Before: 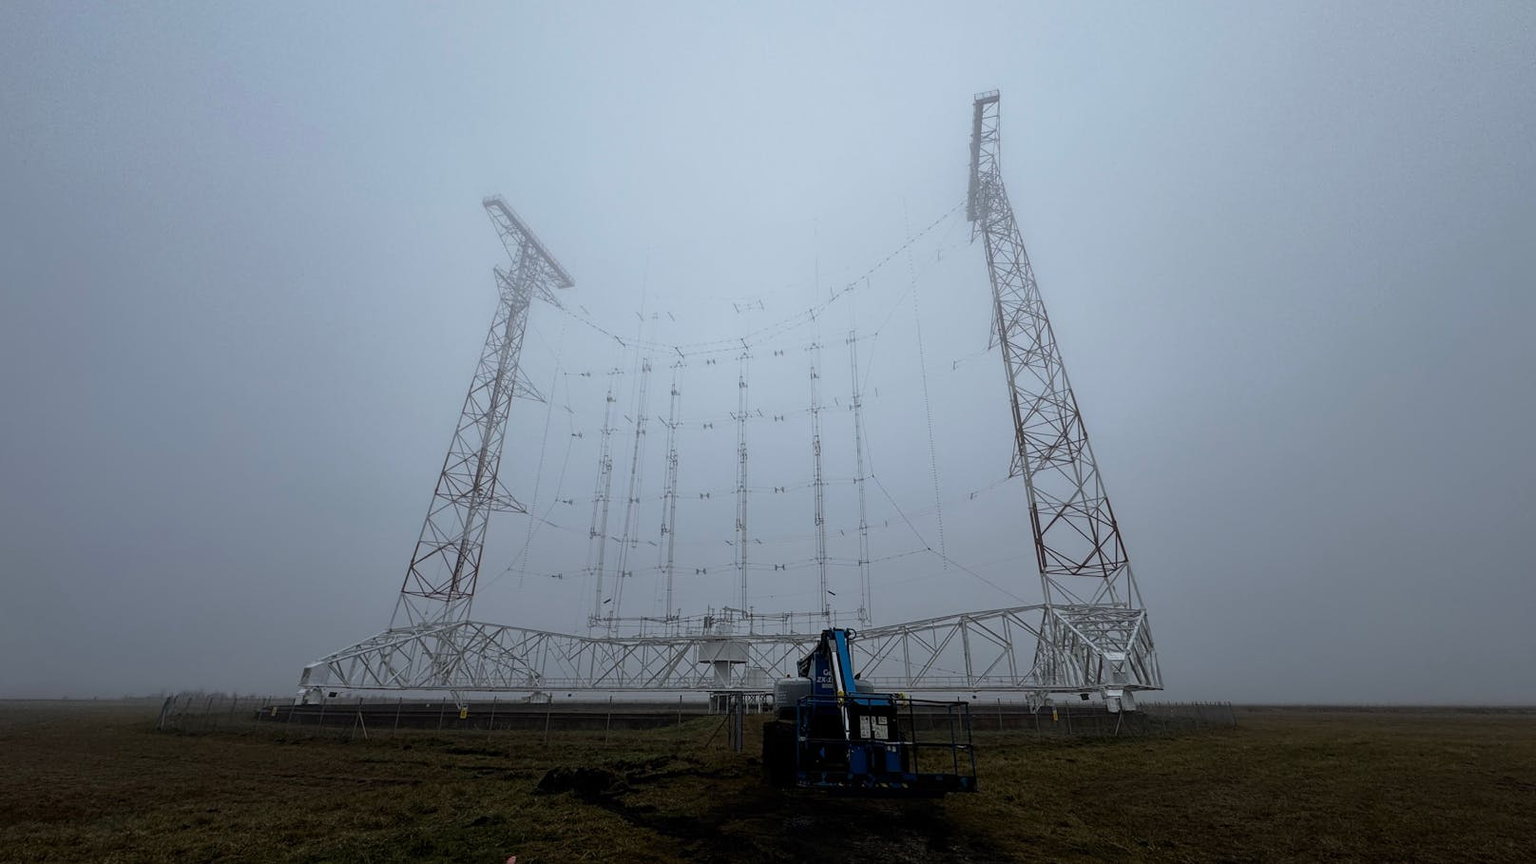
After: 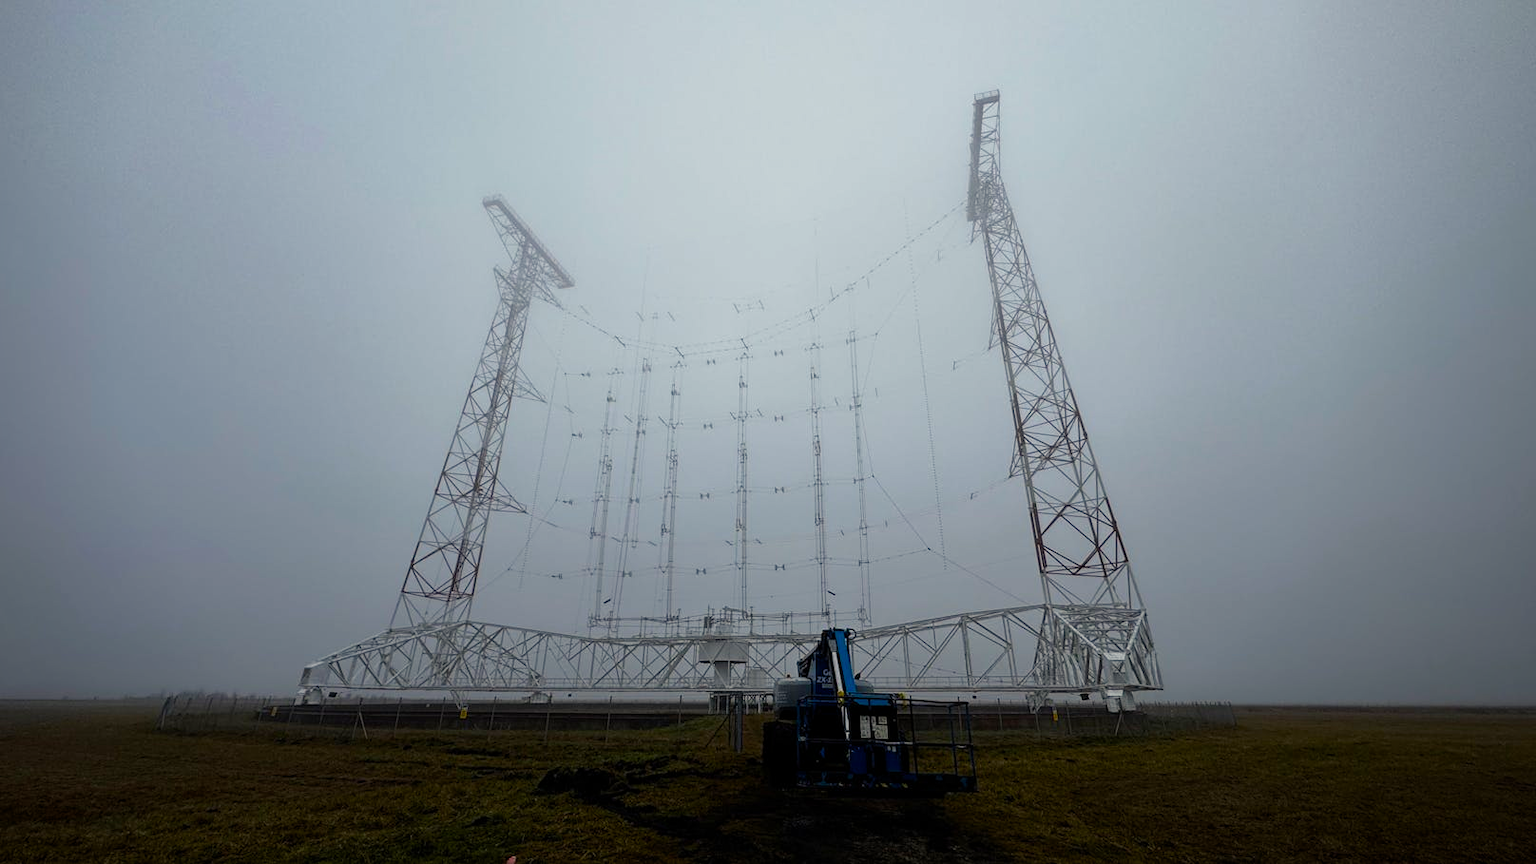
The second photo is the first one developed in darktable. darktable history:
vignetting: fall-off radius 61.25%, brightness -0.605, saturation -0.002, center (-0.056, -0.355)
color balance rgb: highlights gain › chroma 3.012%, highlights gain › hue 78.59°, perceptual saturation grading › global saturation 34.933%, perceptual saturation grading › highlights -29.818%, perceptual saturation grading › shadows 35.365%, contrast 5.069%
